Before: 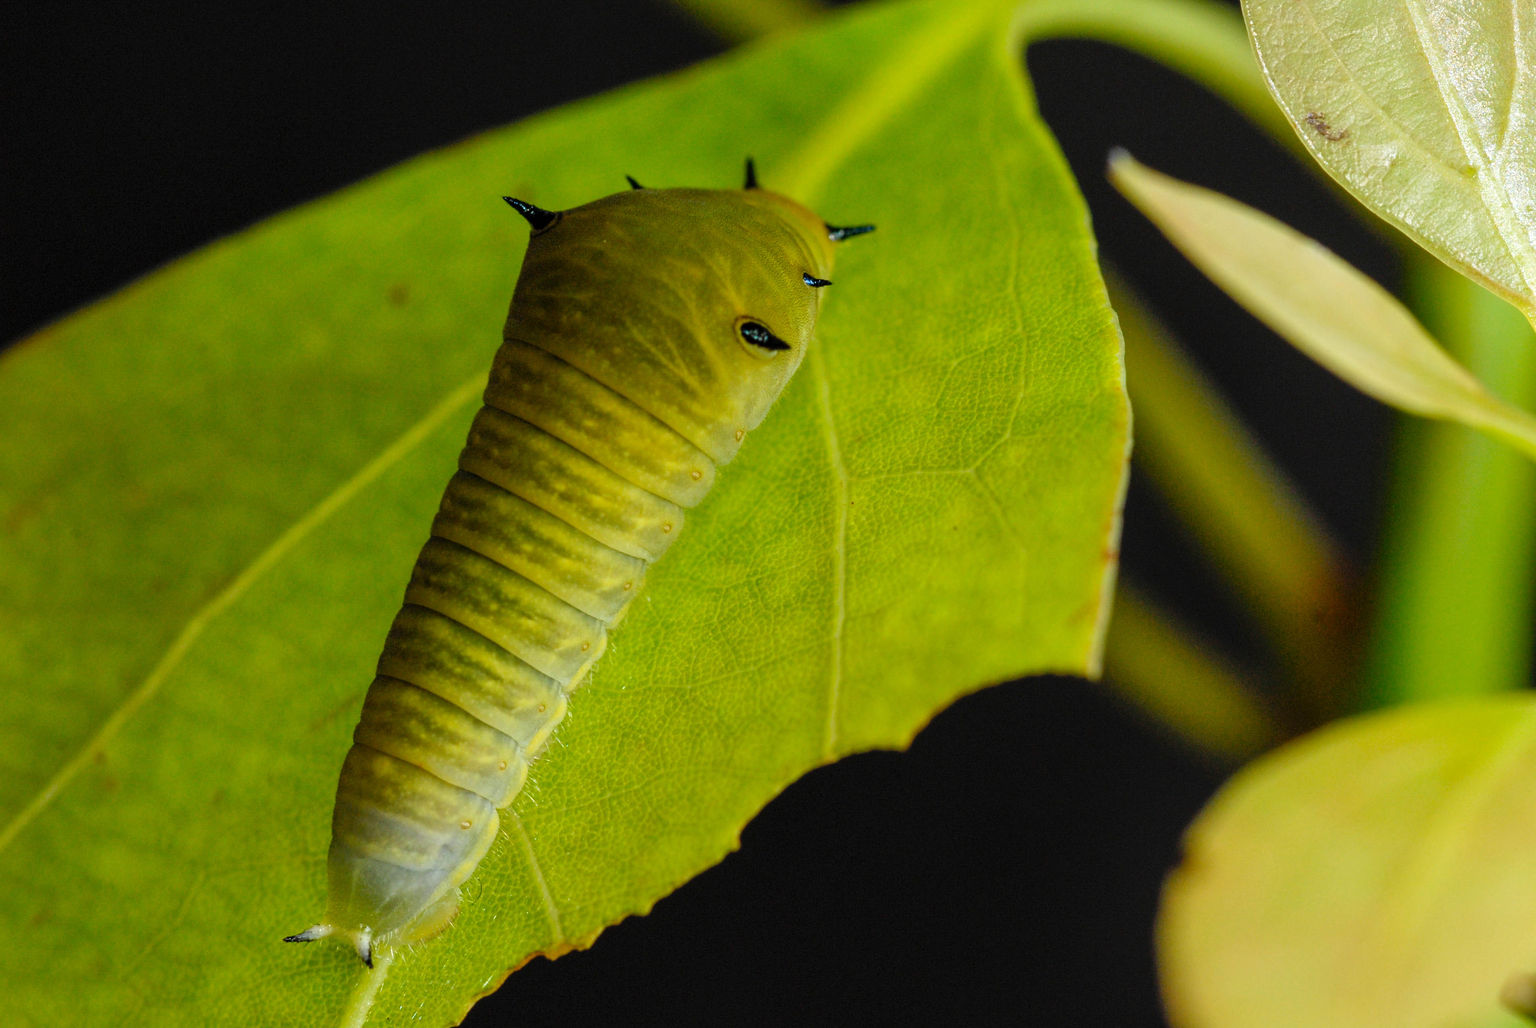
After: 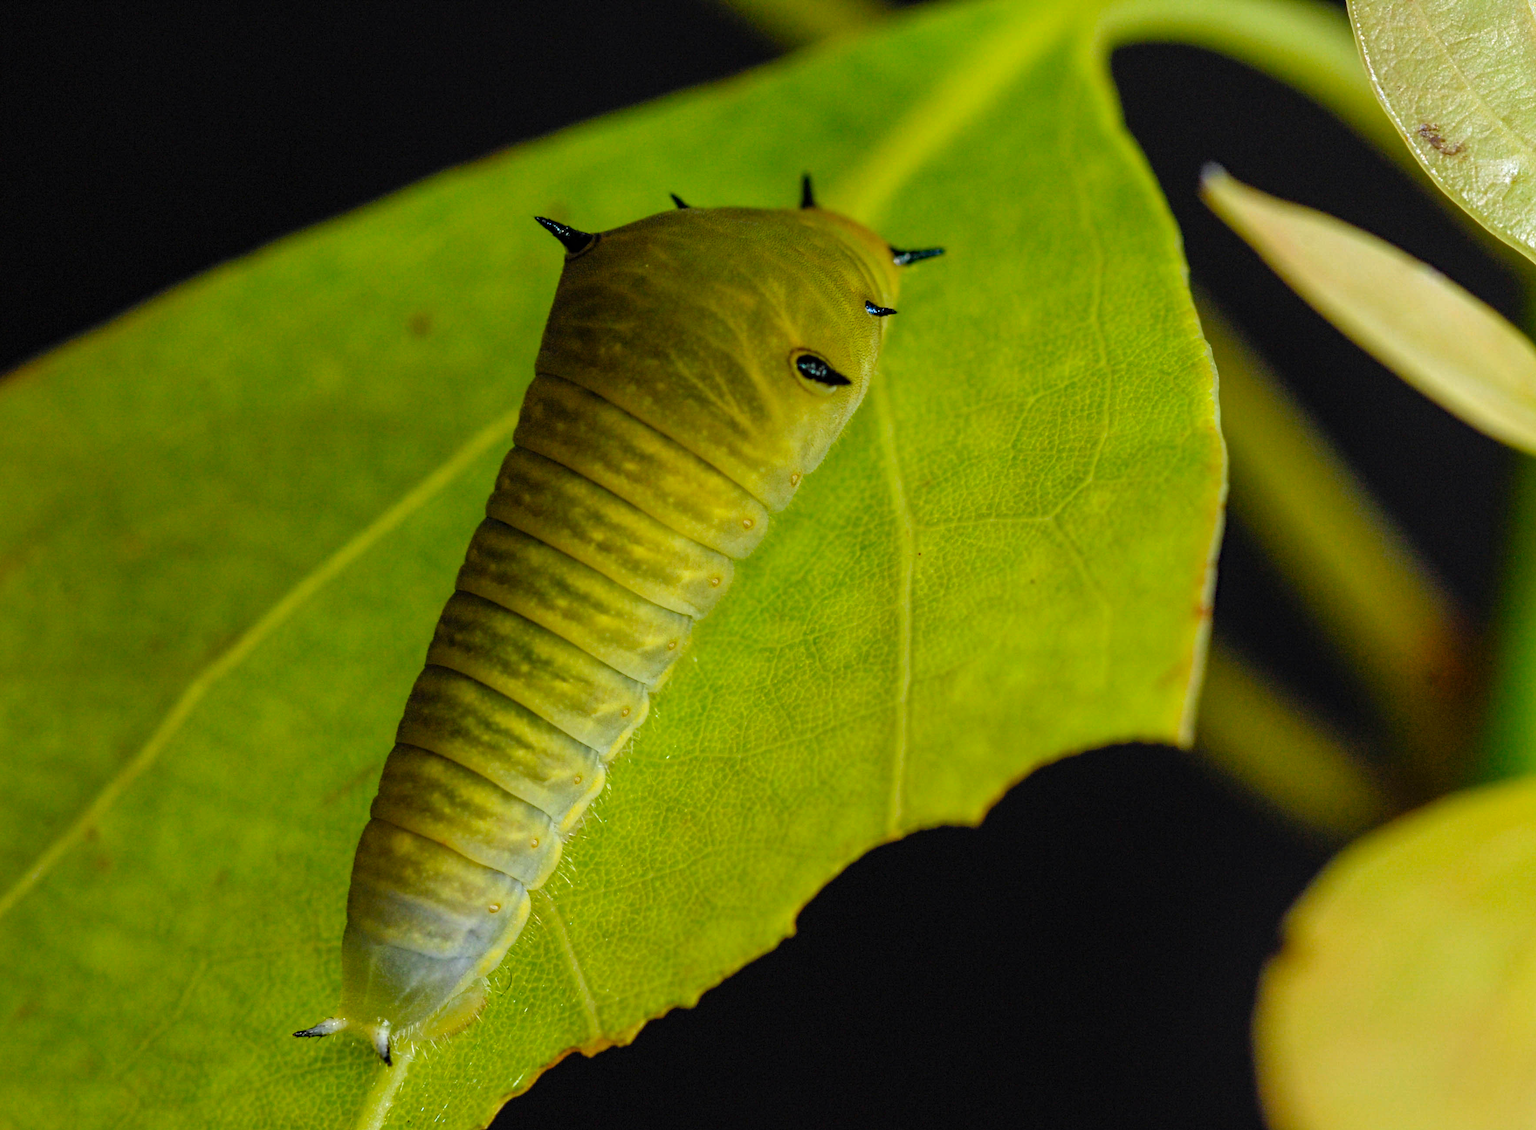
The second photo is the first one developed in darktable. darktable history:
haze removal: strength 0.293, distance 0.252, compatibility mode true, adaptive false
crop and rotate: left 1.123%, right 7.982%
